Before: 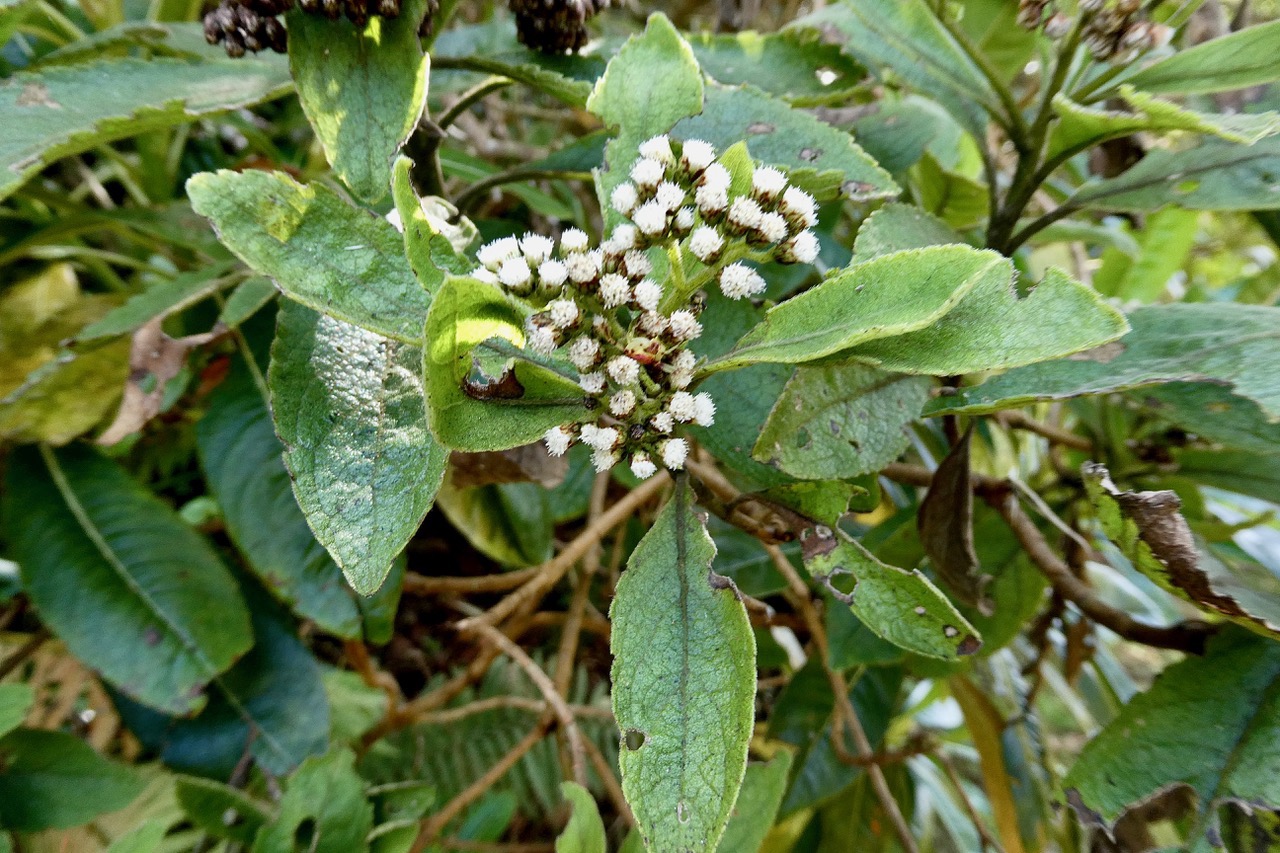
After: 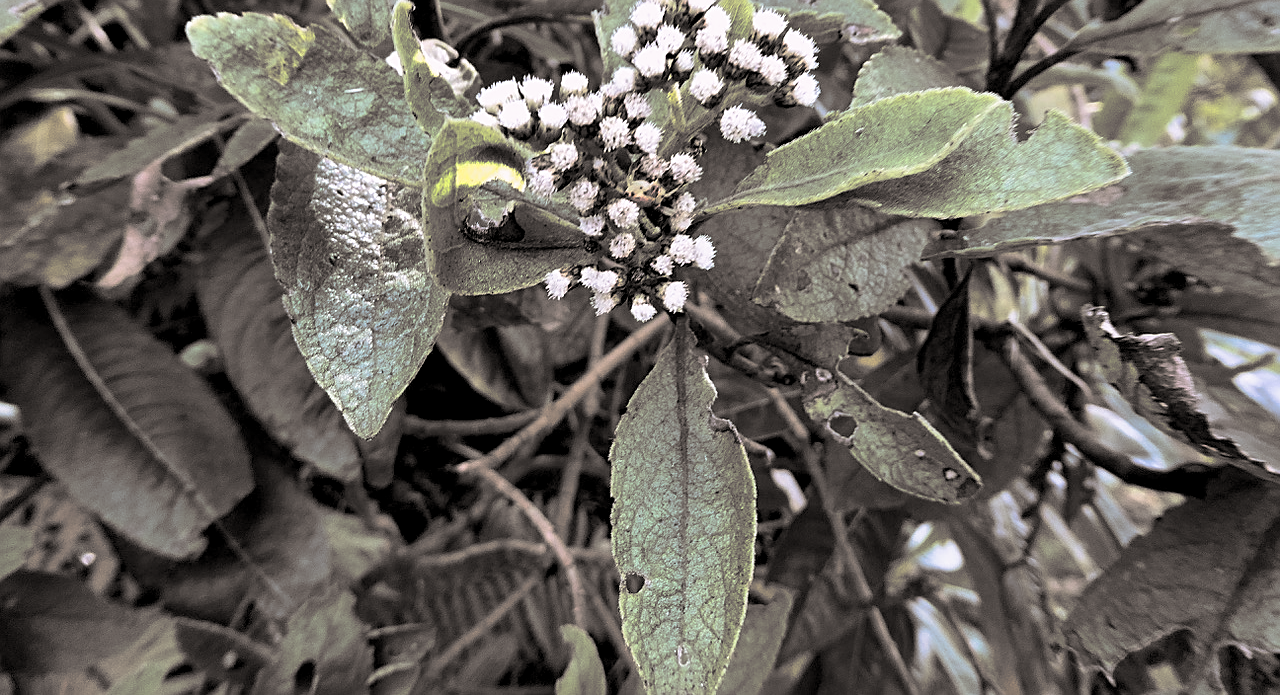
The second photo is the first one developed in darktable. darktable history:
sharpen: on, module defaults
white balance: red 1.066, blue 1.119
crop and rotate: top 18.507%
split-toning: shadows › hue 26°, shadows › saturation 0.09, highlights › hue 40°, highlights › saturation 0.18, balance -63, compress 0%
